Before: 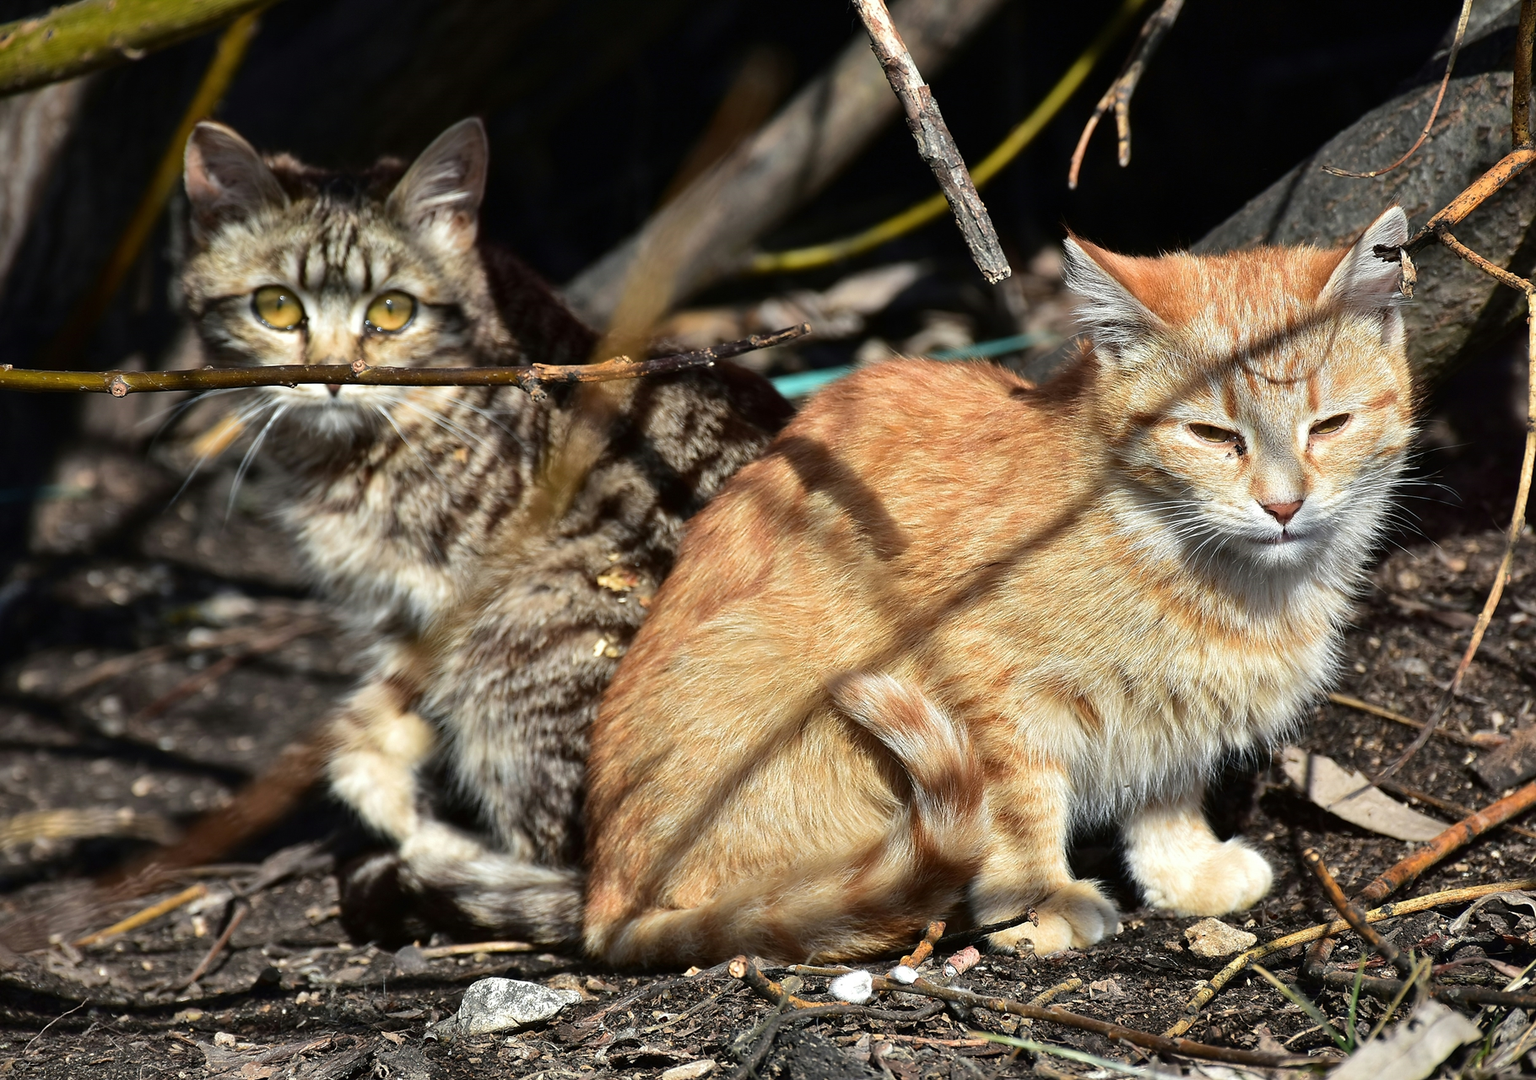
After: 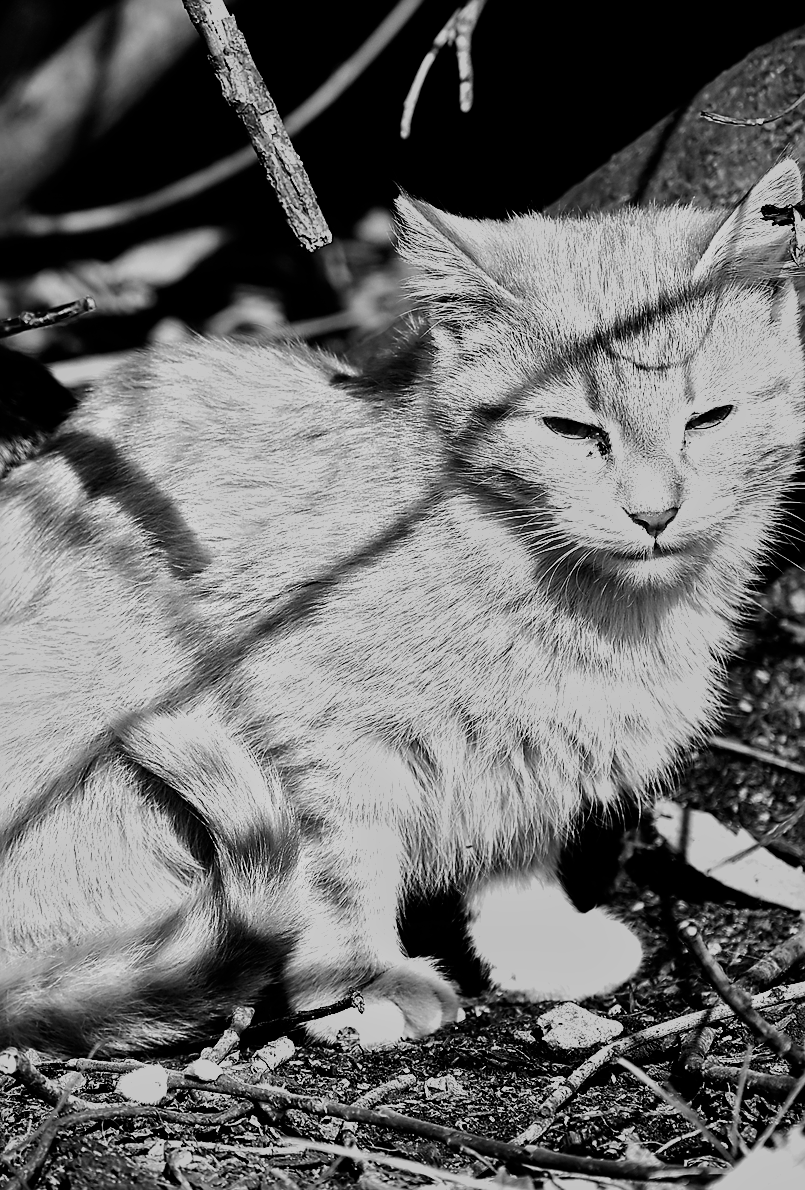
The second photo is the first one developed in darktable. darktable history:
filmic rgb: black relative exposure -8.2 EV, white relative exposure 2.2 EV, threshold 3 EV, hardness 7.11, latitude 75%, contrast 1.325, highlights saturation mix -2%, shadows ↔ highlights balance 30%, preserve chrominance RGB euclidean norm, color science v5 (2021), contrast in shadows safe, contrast in highlights safe, enable highlight reconstruction true
monochrome: a 79.32, b 81.83, size 1.1
crop: left 47.628%, top 6.643%, right 7.874%
sharpen: on, module defaults
color balance rgb: perceptual saturation grading › global saturation 20%, perceptual saturation grading › highlights -50%, perceptual saturation grading › shadows 30%, perceptual brilliance grading › global brilliance 10%, perceptual brilliance grading › shadows 15%
tone equalizer: -8 EV -0.417 EV, -7 EV -0.389 EV, -6 EV -0.333 EV, -5 EV -0.222 EV, -3 EV 0.222 EV, -2 EV 0.333 EV, -1 EV 0.389 EV, +0 EV 0.417 EV, edges refinement/feathering 500, mask exposure compensation -1.57 EV, preserve details no
